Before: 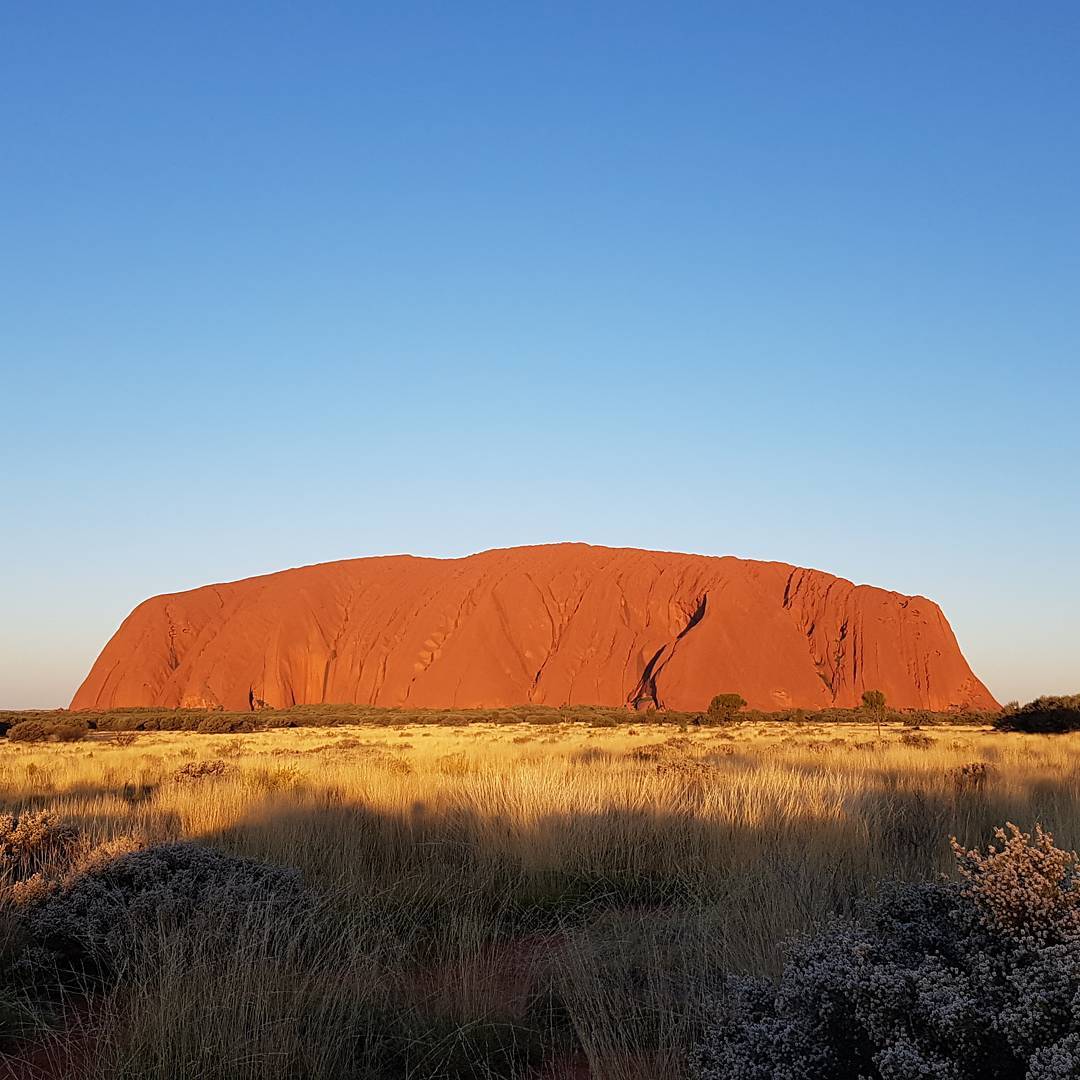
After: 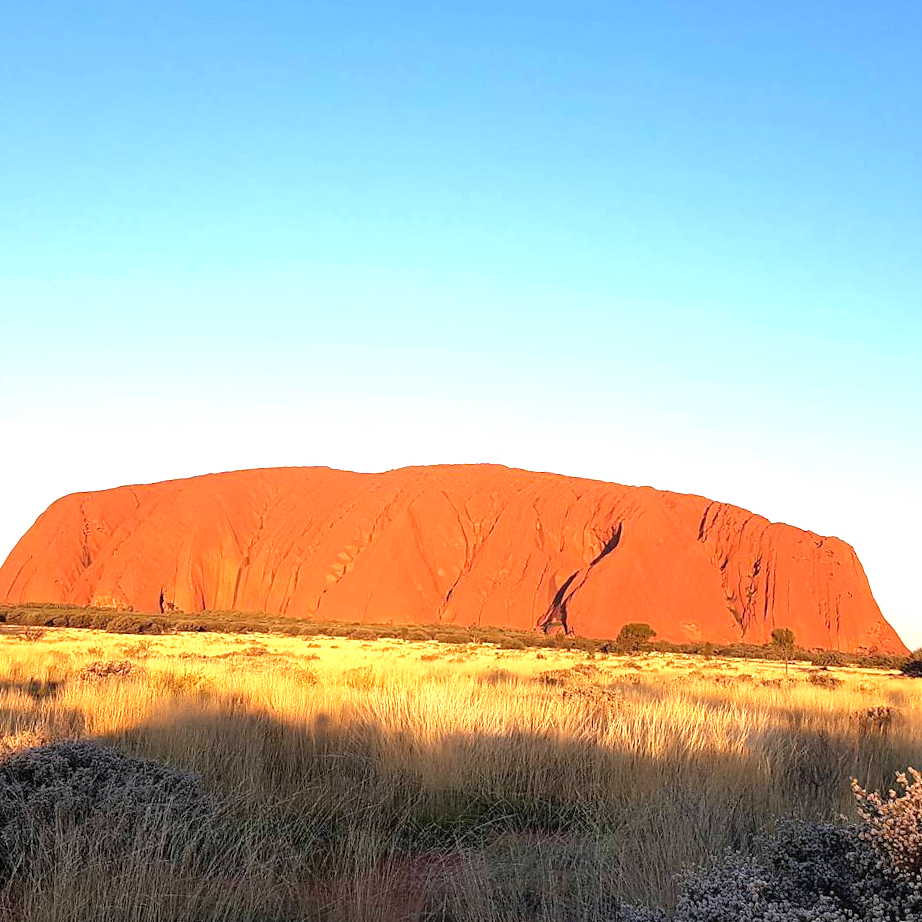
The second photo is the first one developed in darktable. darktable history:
shadows and highlights: shadows 25, highlights -25
crop and rotate: angle -3.27°, left 5.211%, top 5.211%, right 4.607%, bottom 4.607%
exposure: exposure 1.061 EV, compensate highlight preservation false
